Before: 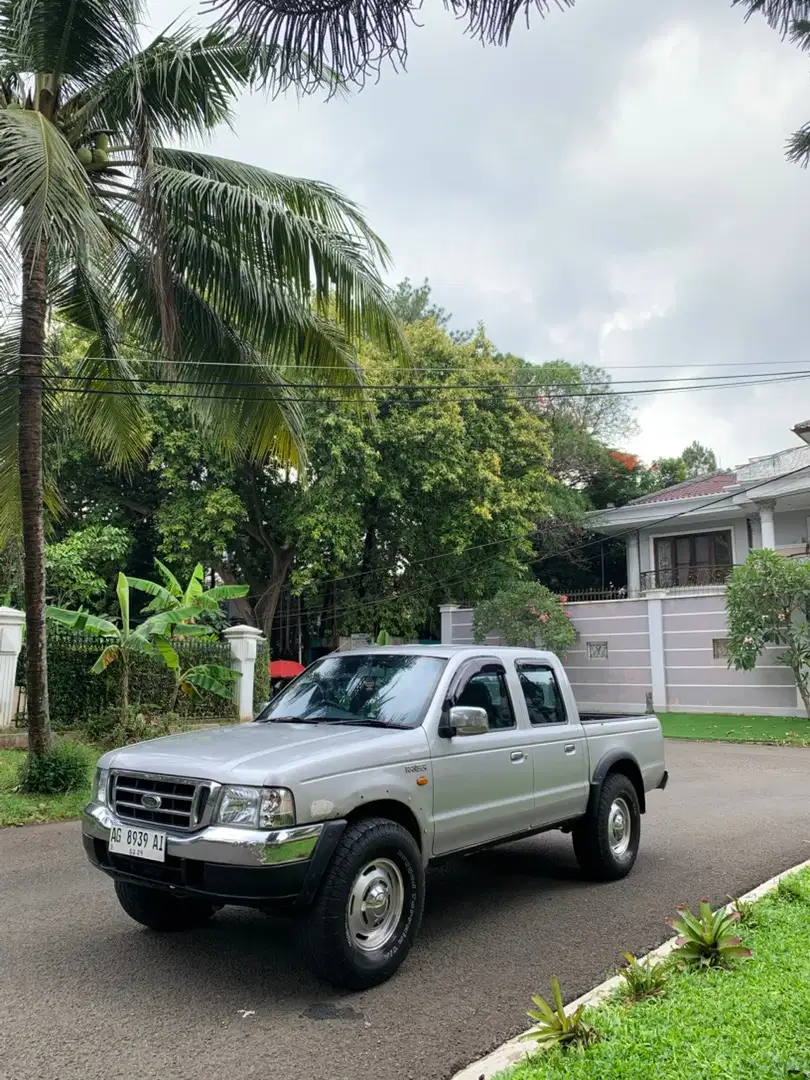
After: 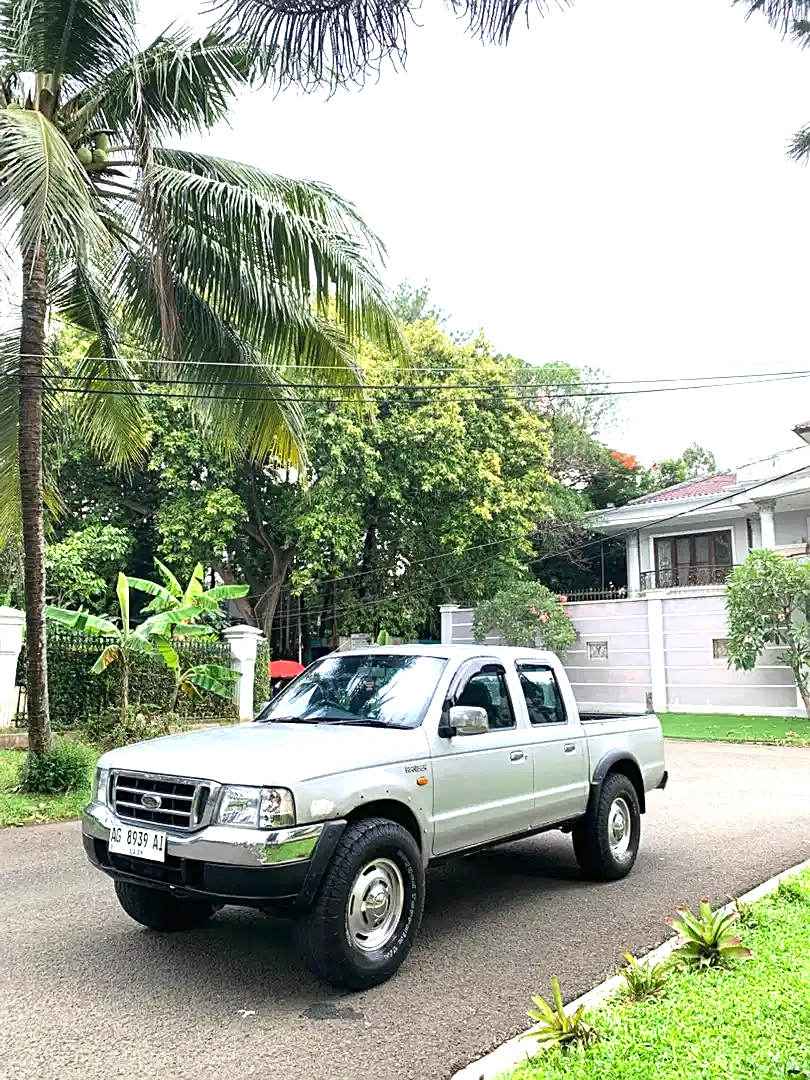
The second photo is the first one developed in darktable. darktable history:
sharpen: on, module defaults
exposure: exposure 1.226 EV, compensate highlight preservation false
